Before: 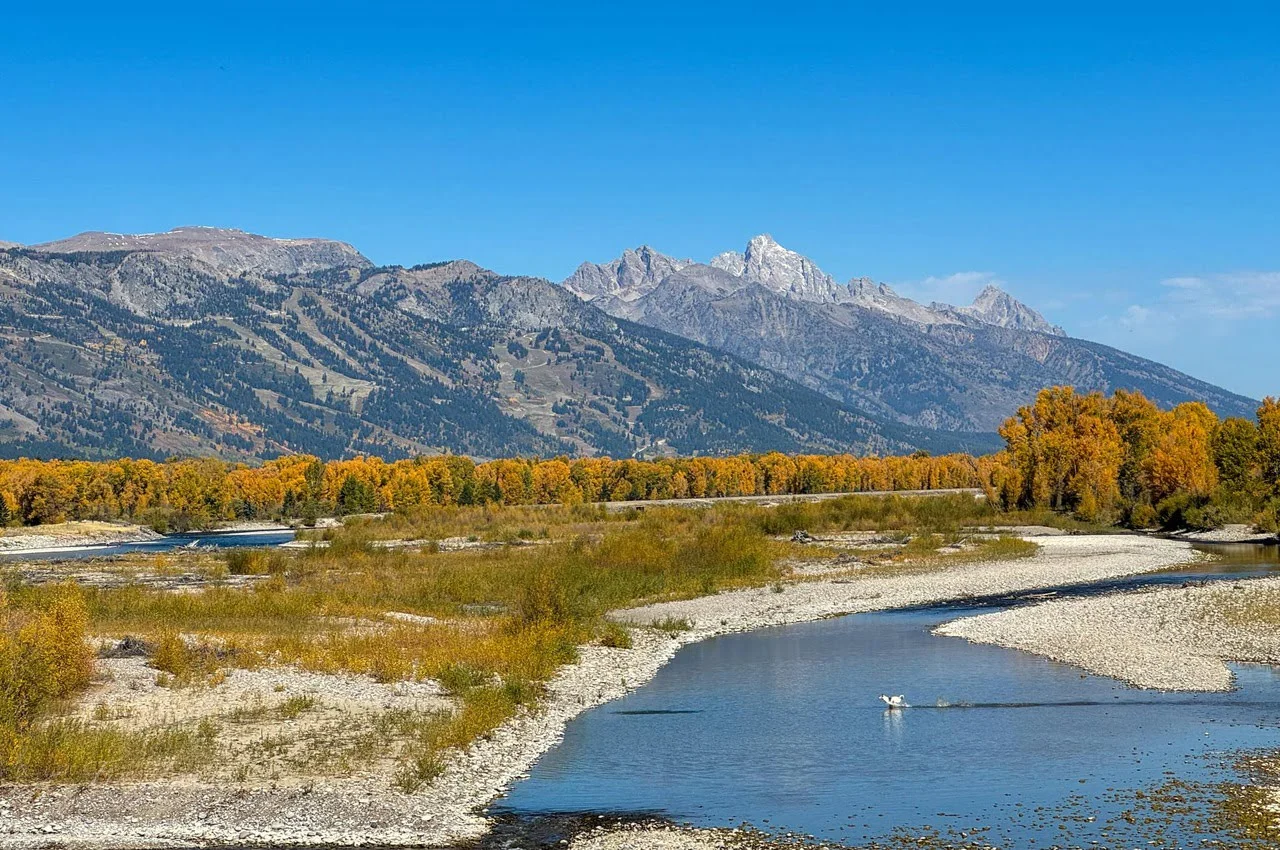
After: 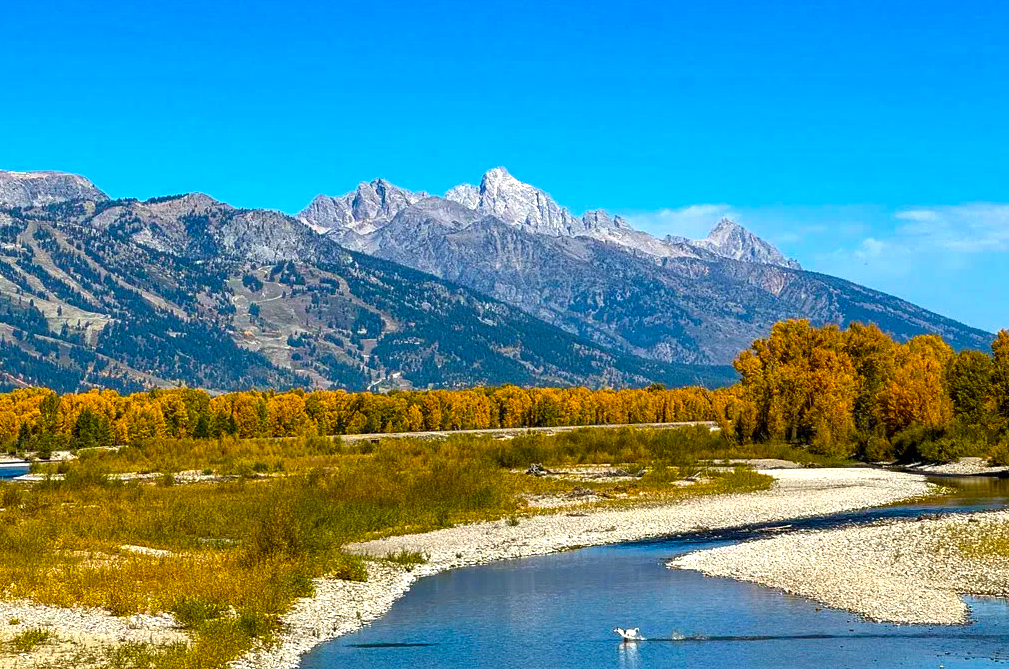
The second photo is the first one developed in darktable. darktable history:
crop and rotate: left 20.74%, top 7.912%, right 0.375%, bottom 13.378%
color balance rgb: linear chroma grading › global chroma 9%, perceptual saturation grading › global saturation 36%, perceptual saturation grading › shadows 35%, perceptual brilliance grading › global brilliance 15%, perceptual brilliance grading › shadows -35%, global vibrance 15%
